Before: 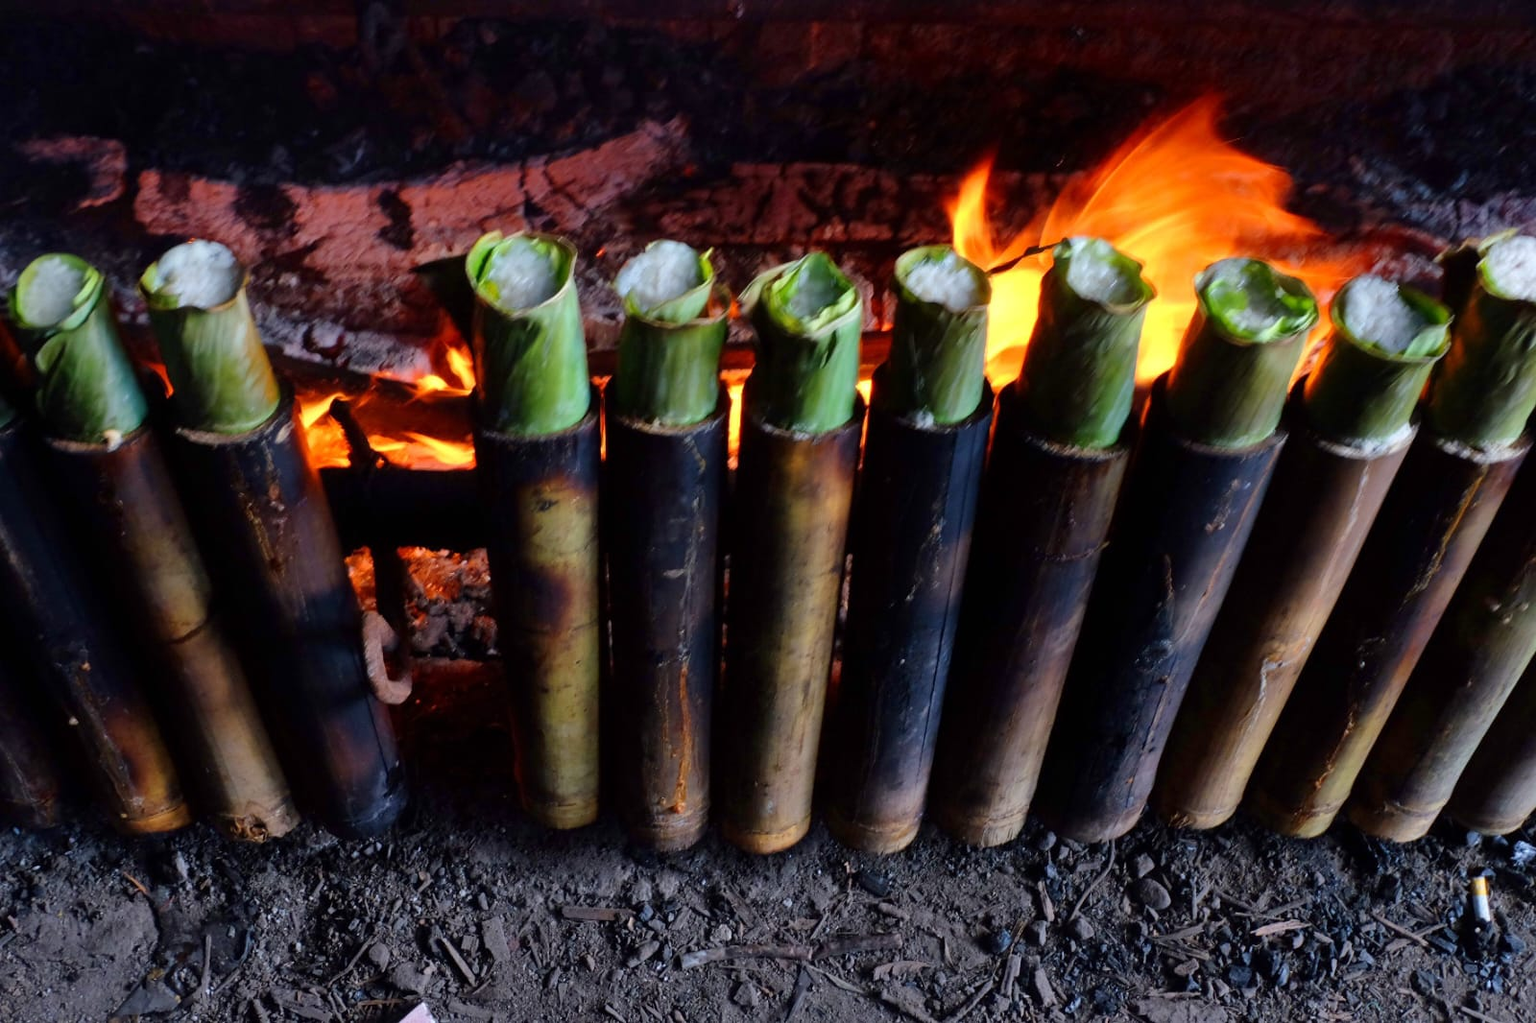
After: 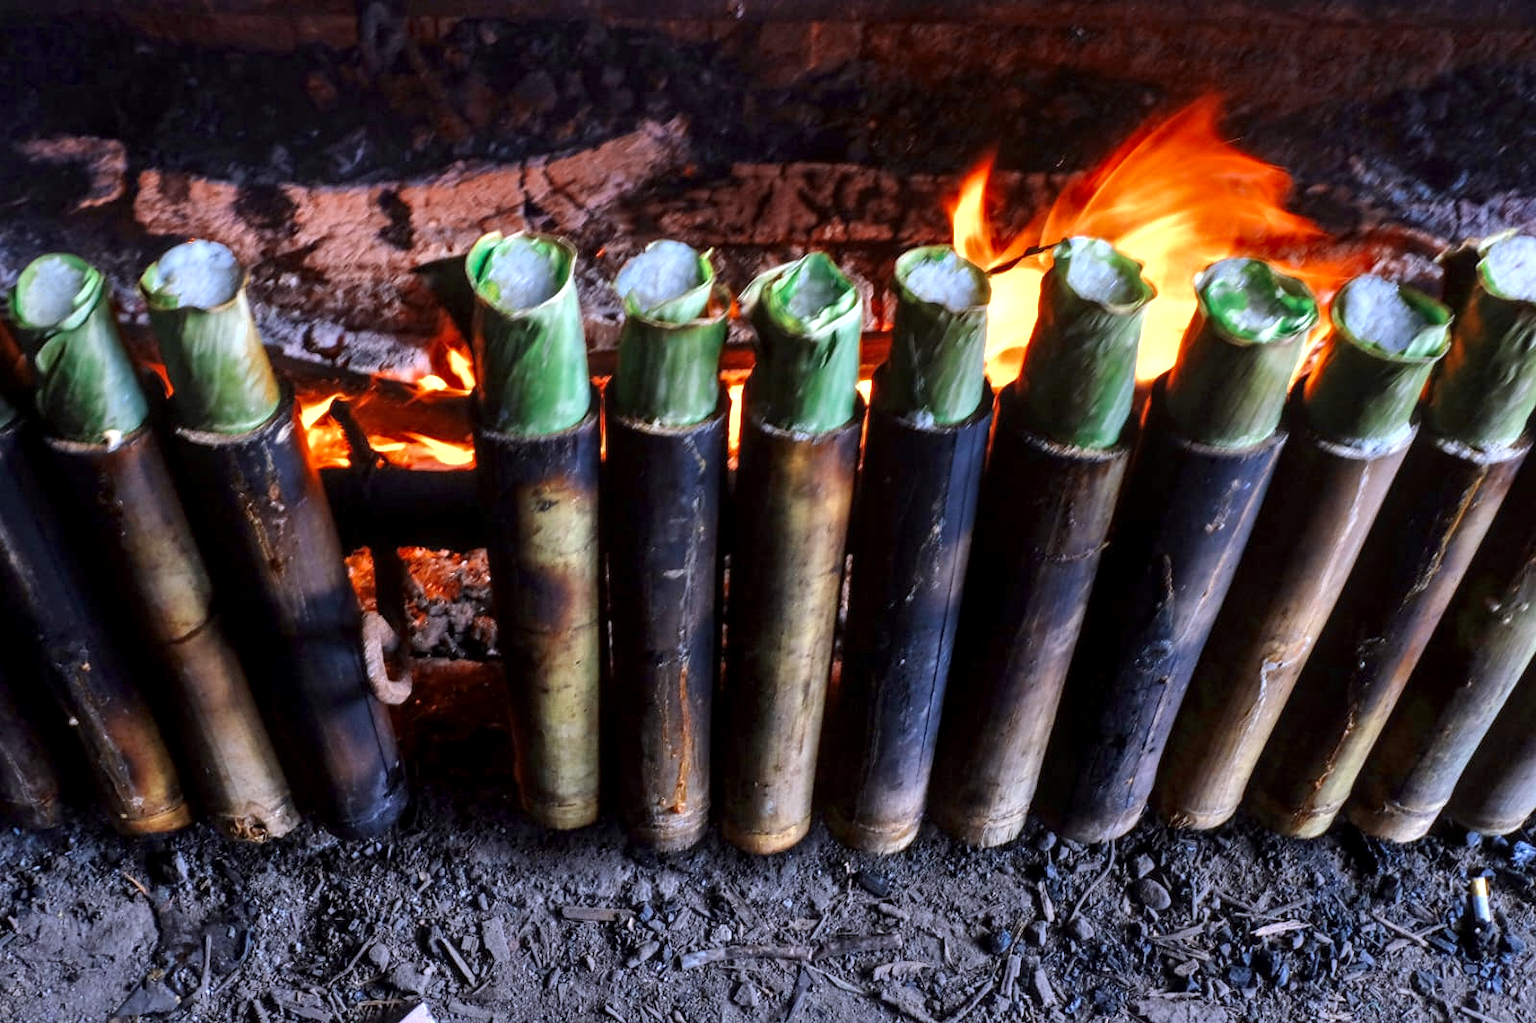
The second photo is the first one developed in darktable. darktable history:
color zones: curves: ch0 [(0, 0.5) (0.125, 0.4) (0.25, 0.5) (0.375, 0.4) (0.5, 0.4) (0.625, 0.35) (0.75, 0.35) (0.875, 0.5)]; ch1 [(0, 0.35) (0.125, 0.45) (0.25, 0.35) (0.375, 0.35) (0.5, 0.35) (0.625, 0.35) (0.75, 0.45) (0.875, 0.35)]; ch2 [(0, 0.6) (0.125, 0.5) (0.25, 0.5) (0.375, 0.6) (0.5, 0.6) (0.625, 0.5) (0.75, 0.5) (0.875, 0.5)]
color correction: highlights a* 3.12, highlights b* -1.55, shadows a* -0.101, shadows b* 2.52, saturation 0.98
exposure: exposure 1.089 EV, compensate highlight preservation false
local contrast: detail 130%
white balance: red 0.931, blue 1.11
